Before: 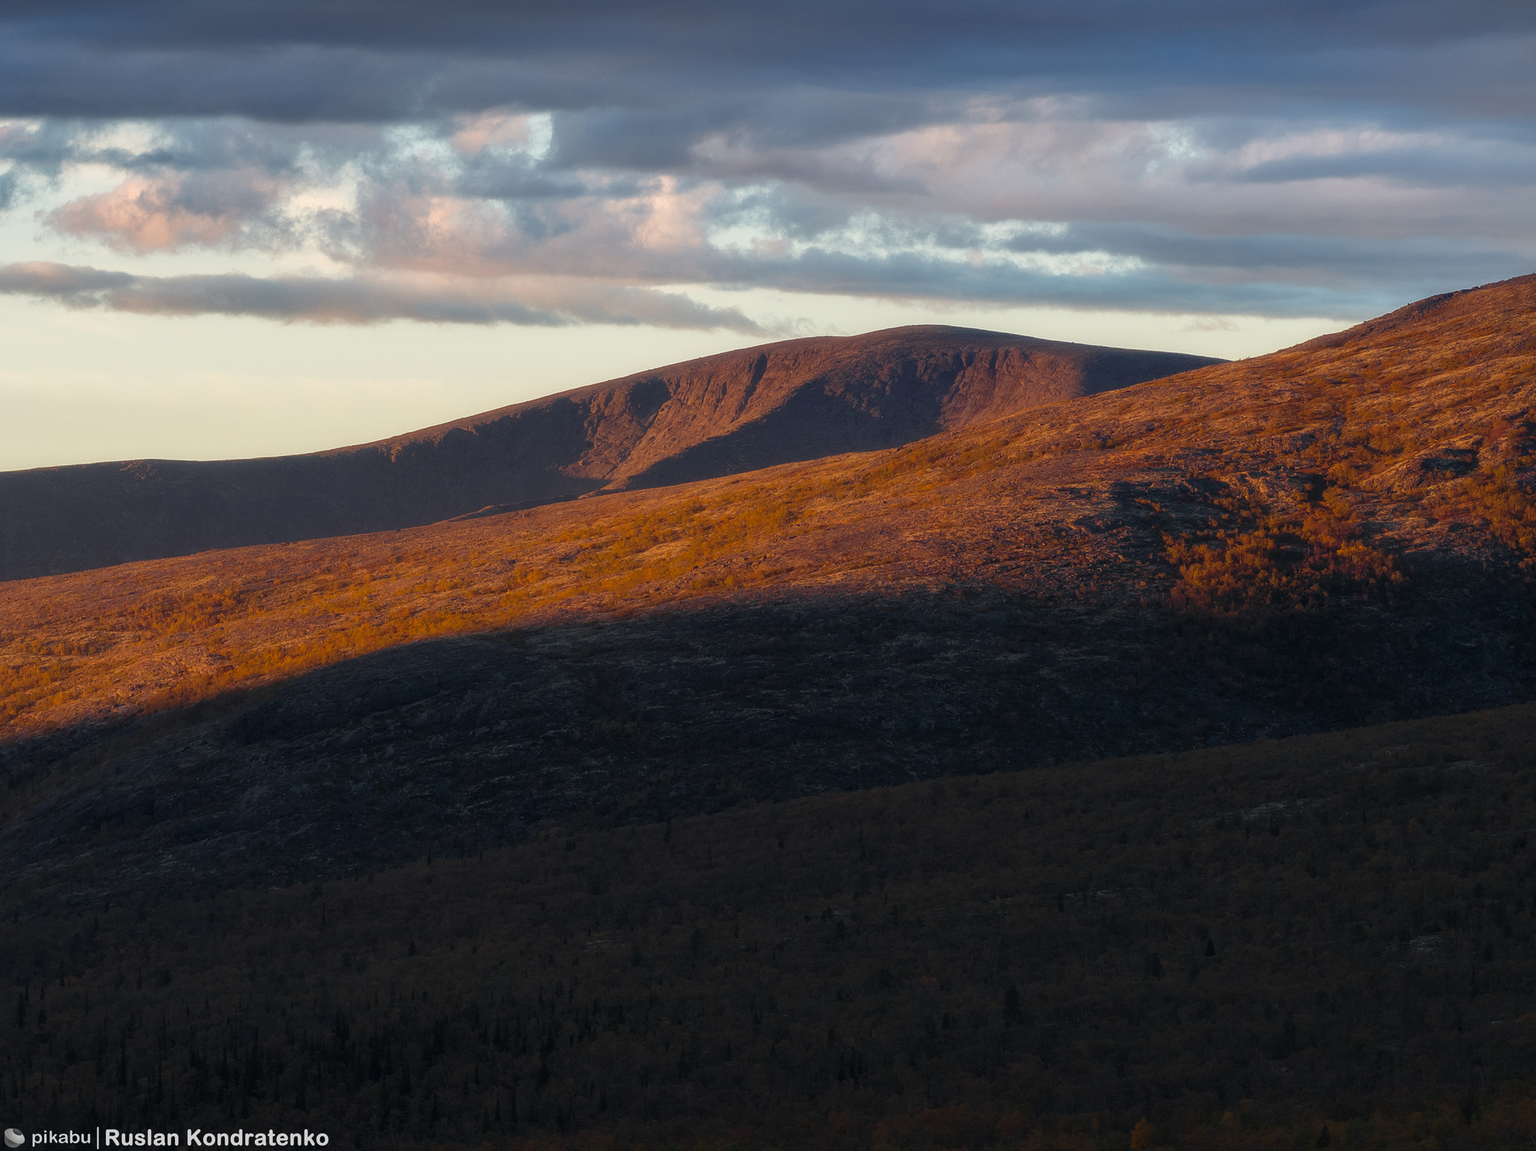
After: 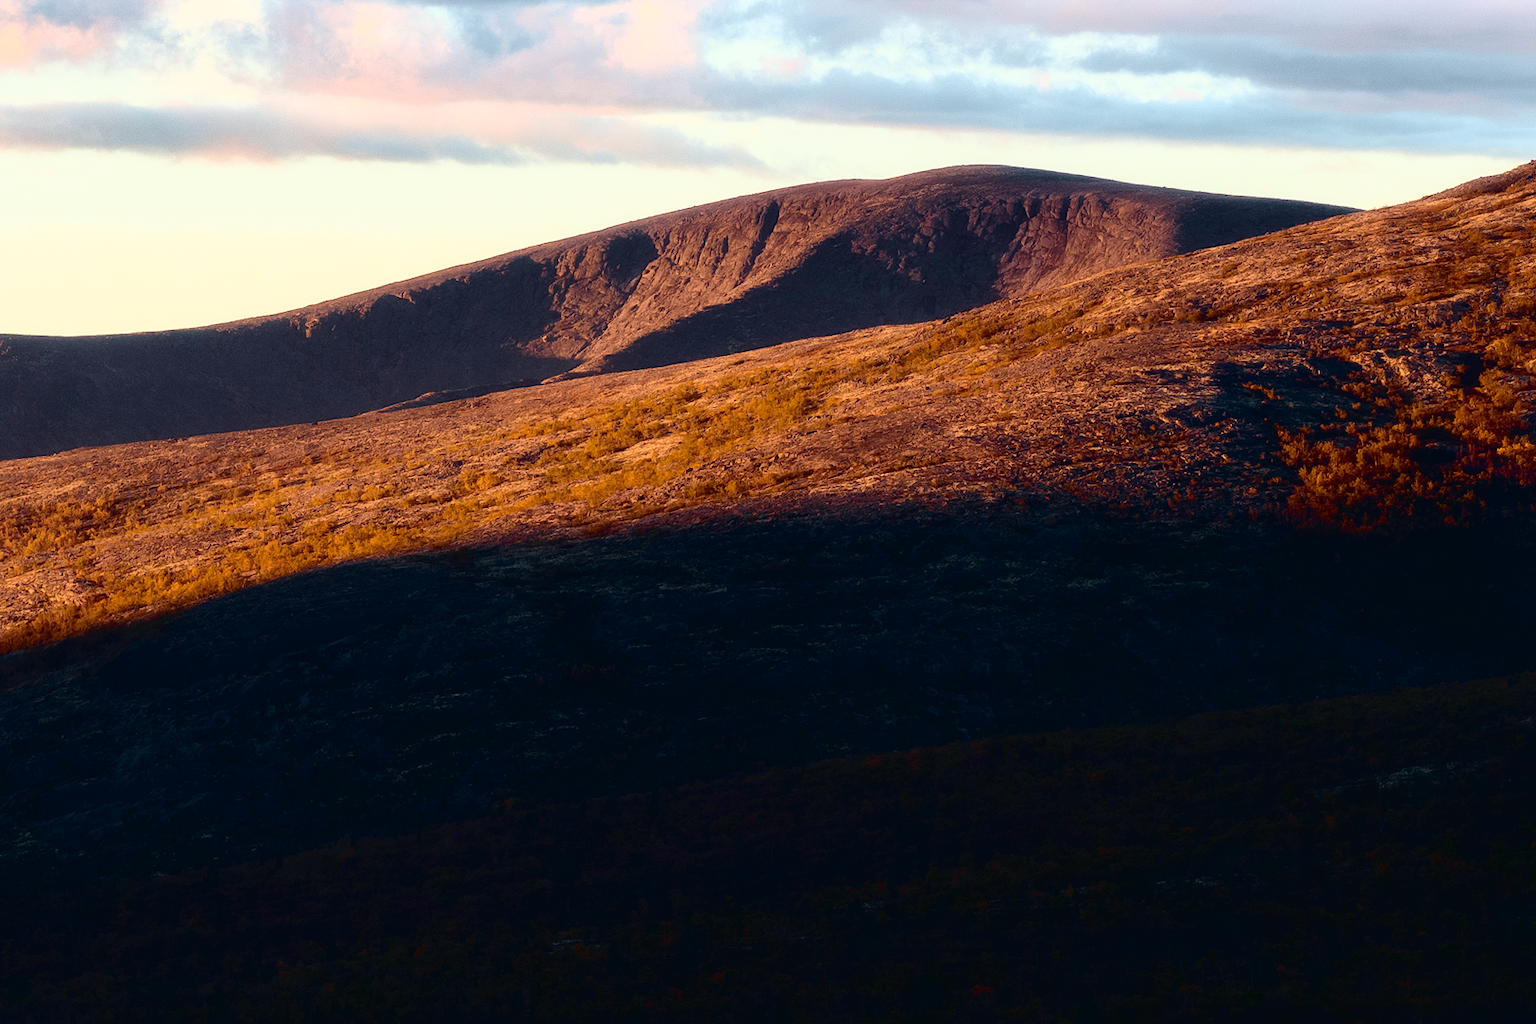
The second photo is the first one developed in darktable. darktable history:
crop: left 9.712%, top 16.928%, right 10.845%, bottom 12.332%
tone curve: curves: ch0 [(0, 0.023) (0.087, 0.065) (0.184, 0.168) (0.45, 0.54) (0.57, 0.683) (0.722, 0.825) (0.877, 0.948) (1, 1)]; ch1 [(0, 0) (0.388, 0.369) (0.44, 0.44) (0.489, 0.481) (0.534, 0.551) (0.657, 0.659) (1, 1)]; ch2 [(0, 0) (0.353, 0.317) (0.408, 0.427) (0.472, 0.46) (0.5, 0.496) (0.537, 0.539) (0.576, 0.592) (0.625, 0.631) (1, 1)], color space Lab, independent channels, preserve colors none
exposure: black level correction 0.009, exposure 0.119 EV, compensate highlight preservation false
contrast brightness saturation: contrast 0.24, brightness 0.09
